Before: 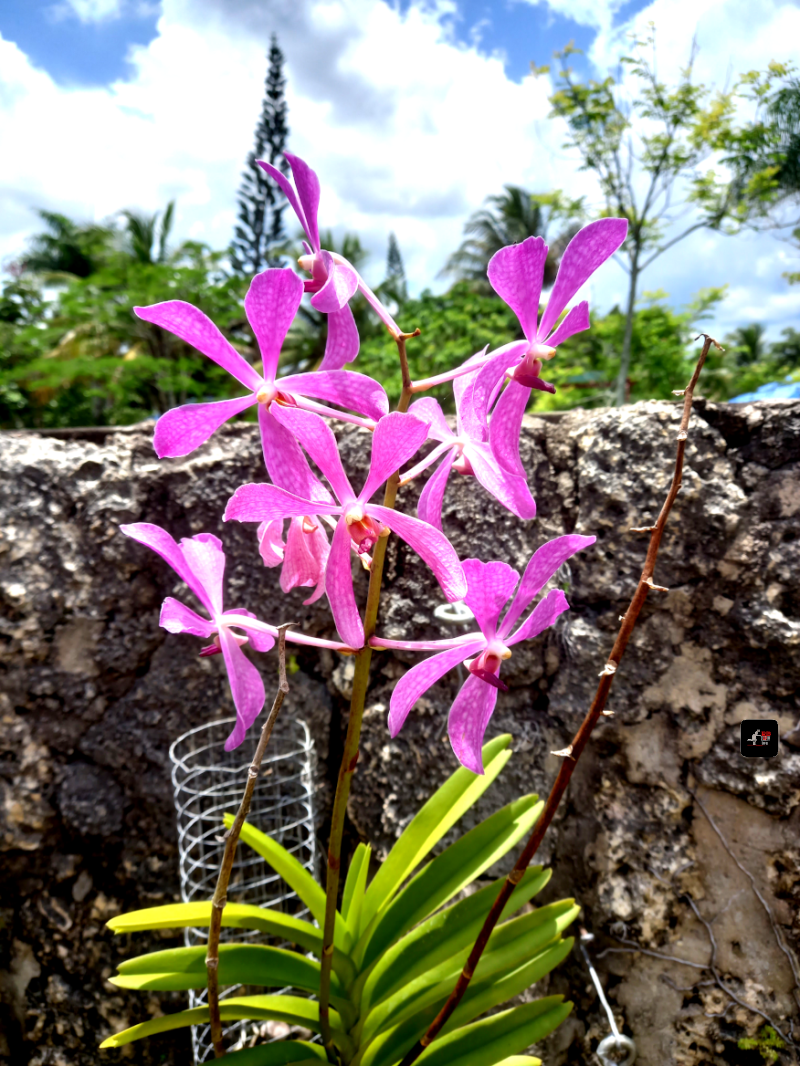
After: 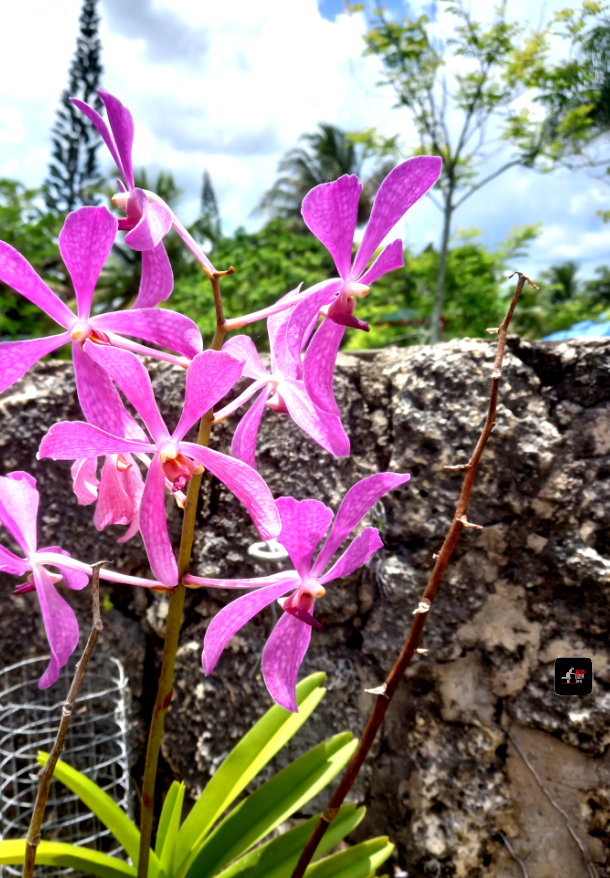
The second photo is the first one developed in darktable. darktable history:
crop: left 23.307%, top 5.907%, bottom 11.66%
